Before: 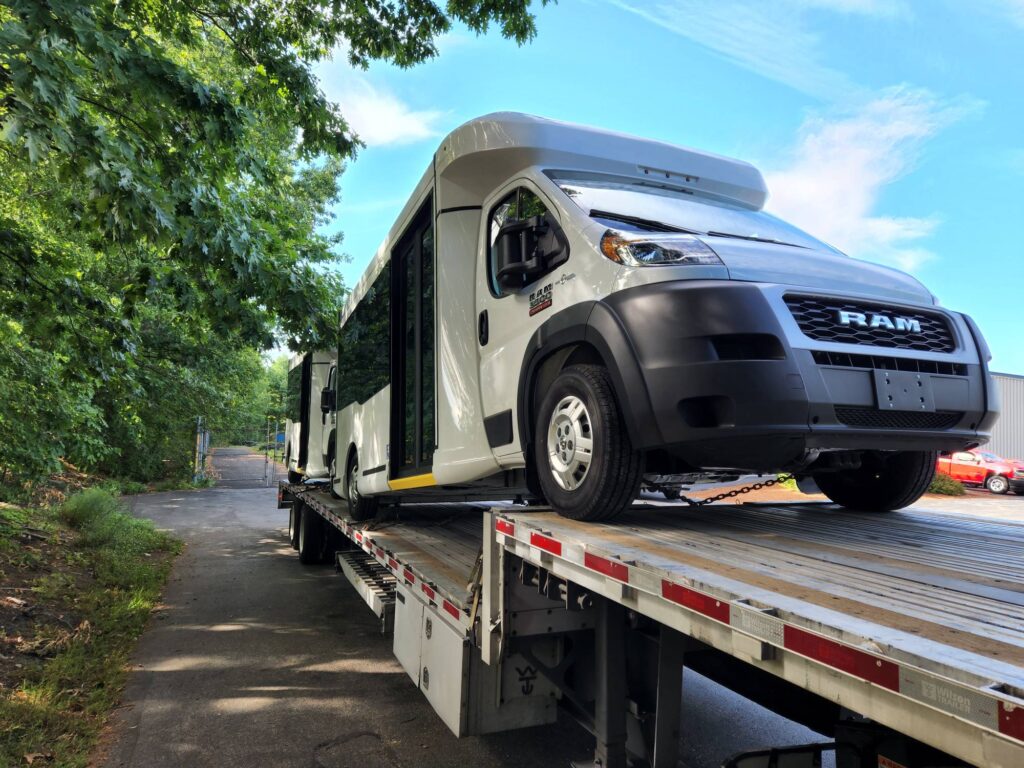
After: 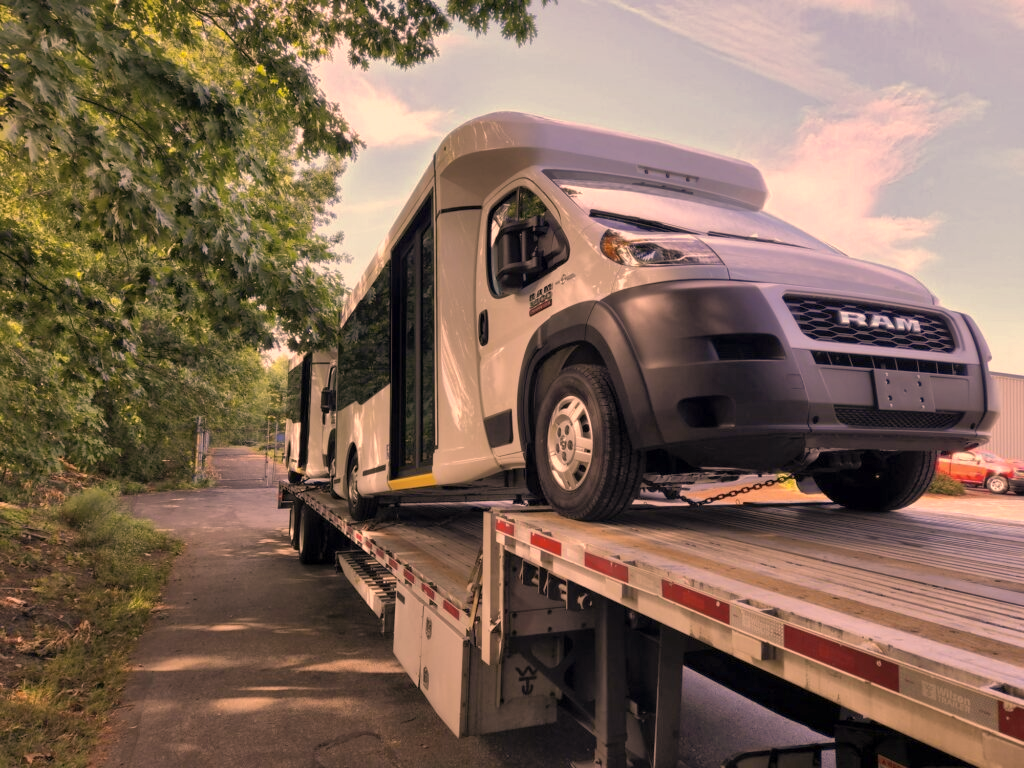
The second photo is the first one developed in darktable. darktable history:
shadows and highlights: on, module defaults
color correction: highlights a* 40, highlights b* 40, saturation 0.69
